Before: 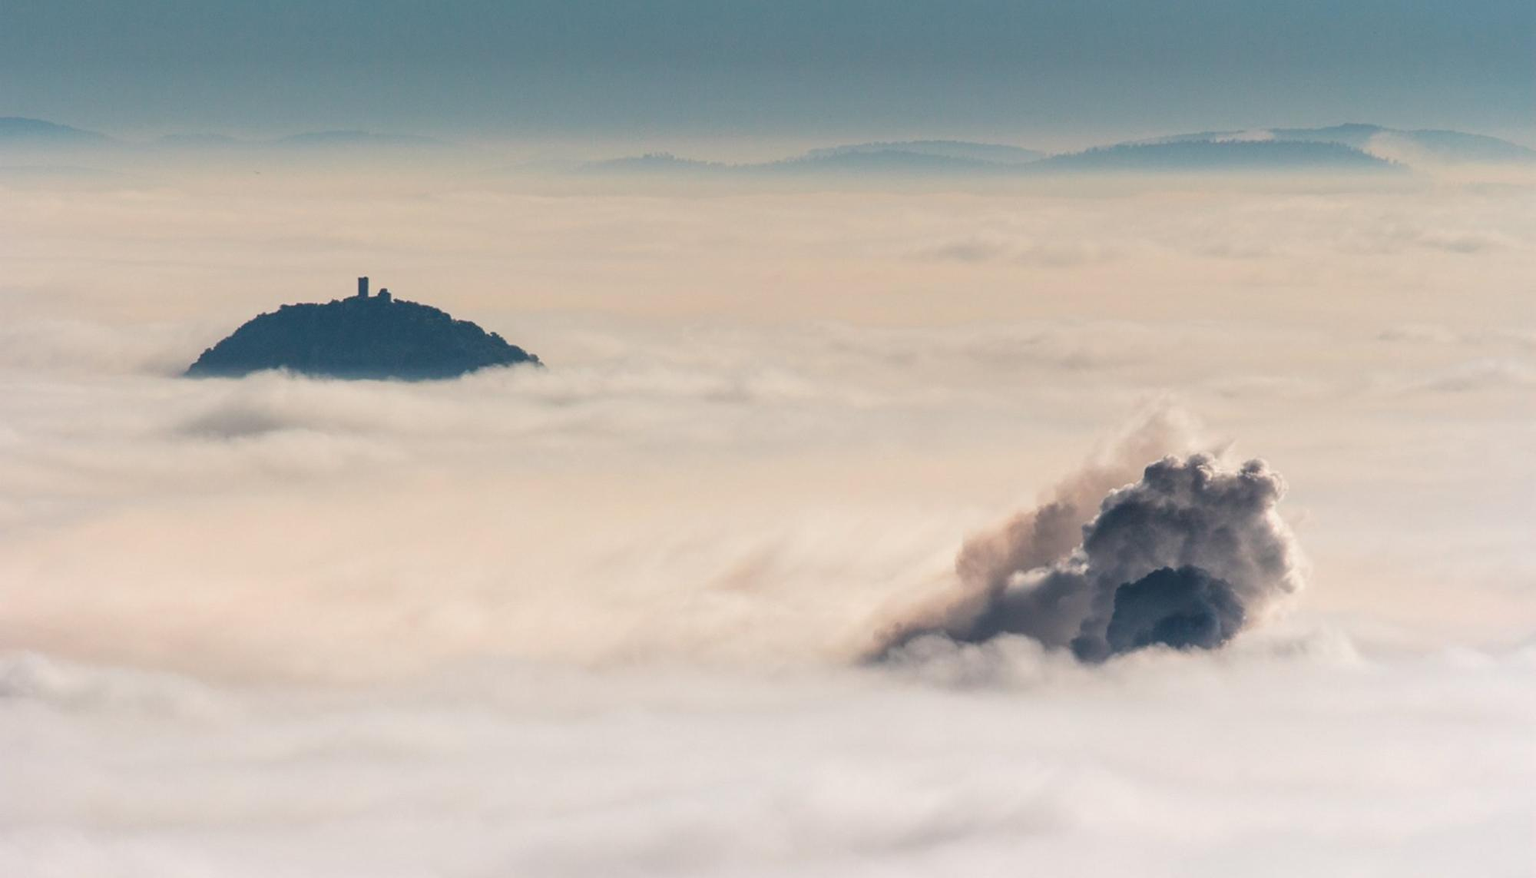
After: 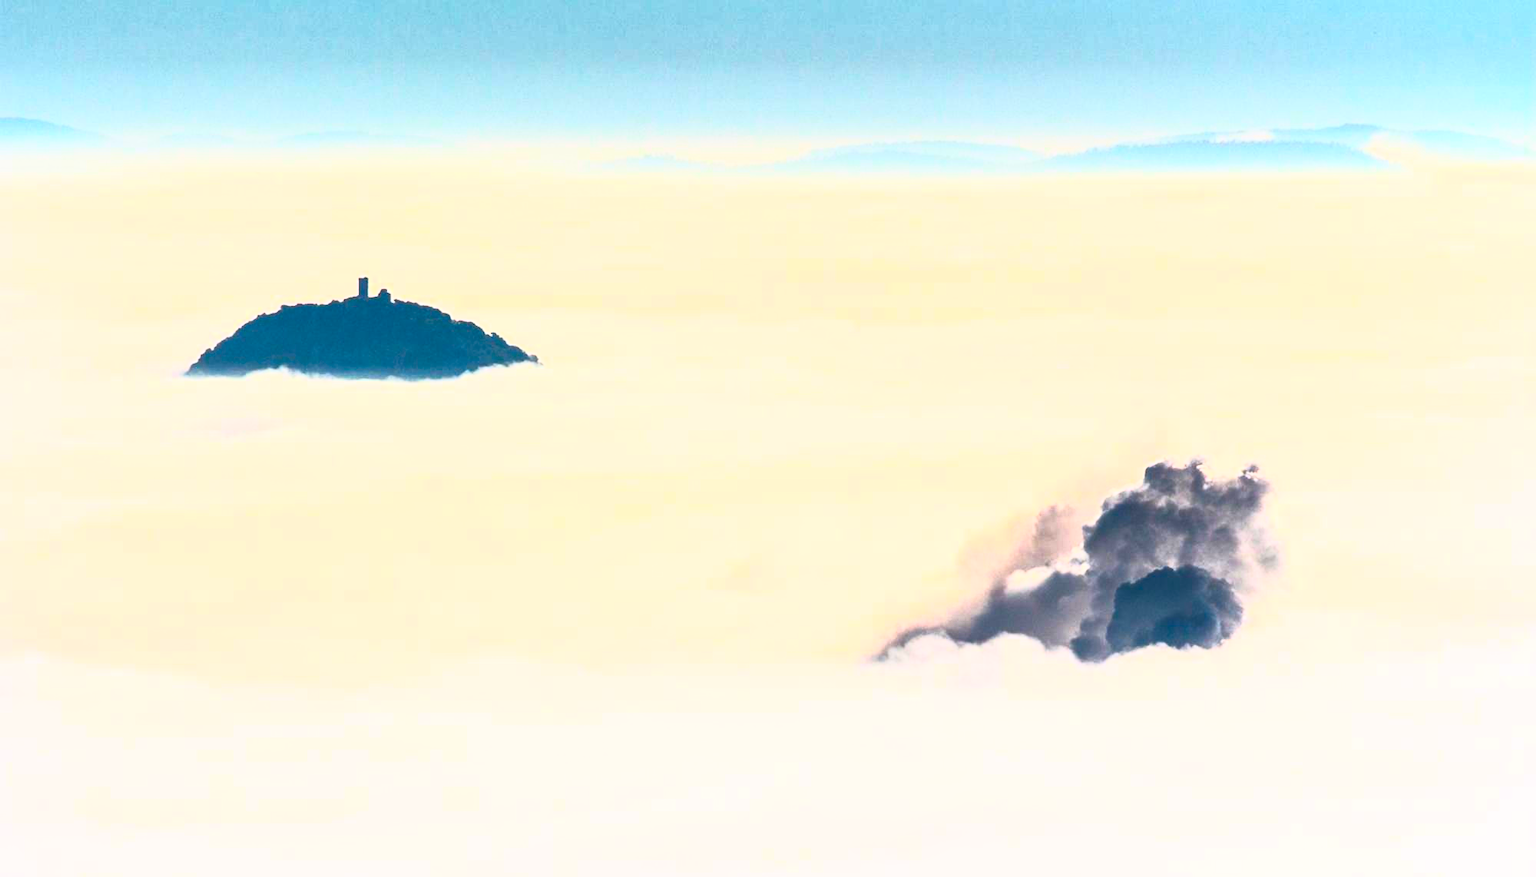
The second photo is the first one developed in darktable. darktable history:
levels: mode automatic
contrast brightness saturation: contrast 0.997, brightness 1, saturation 0.995
